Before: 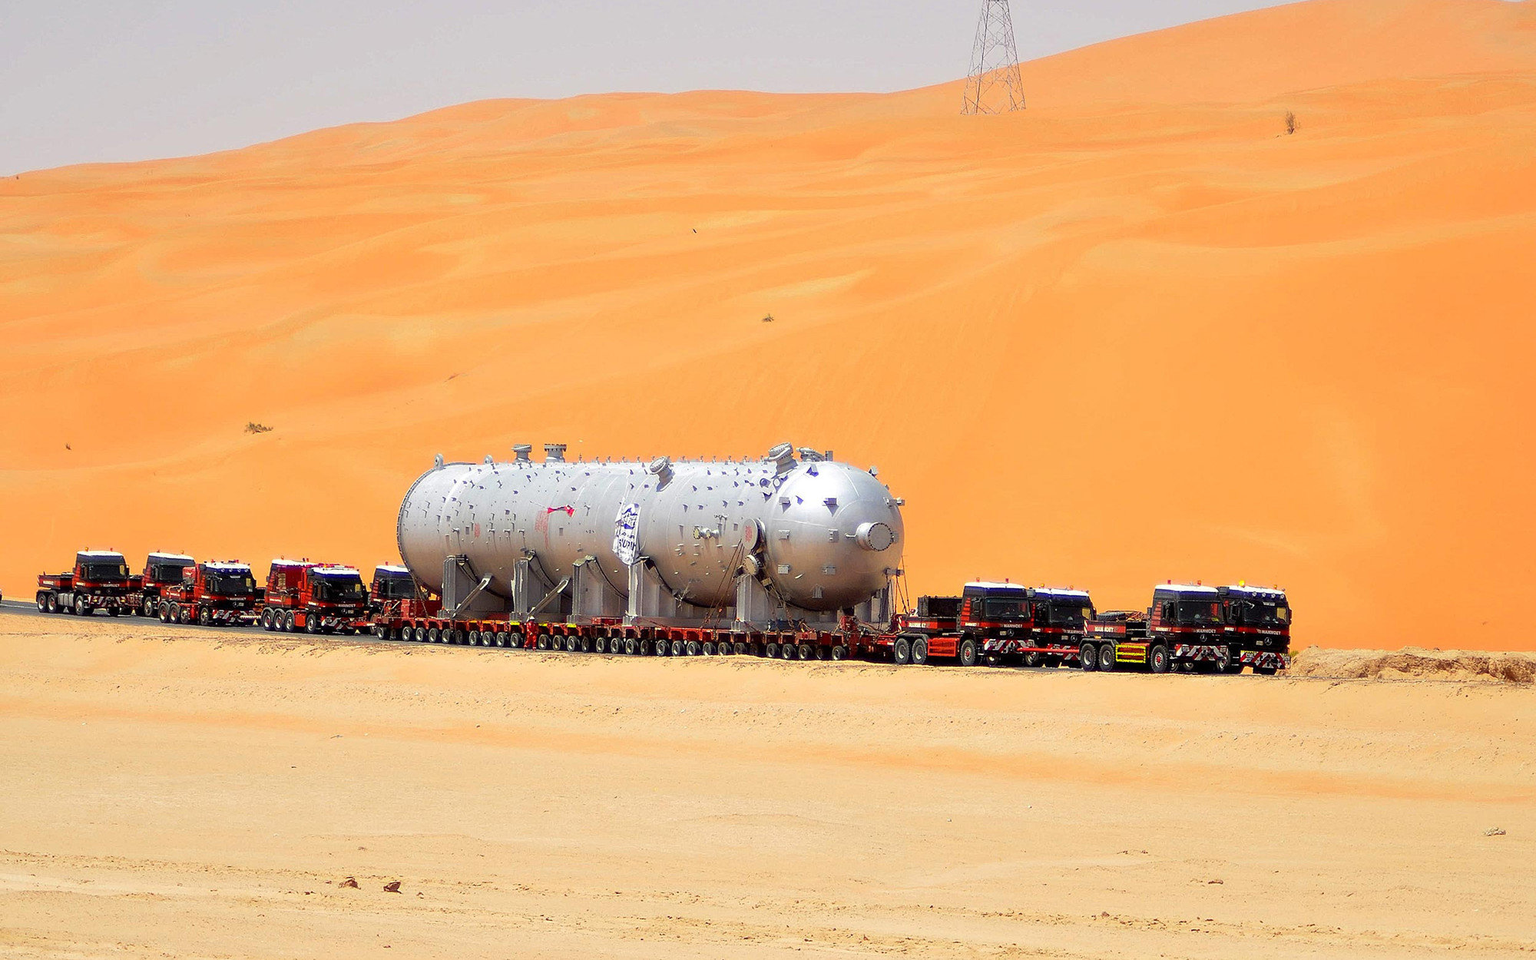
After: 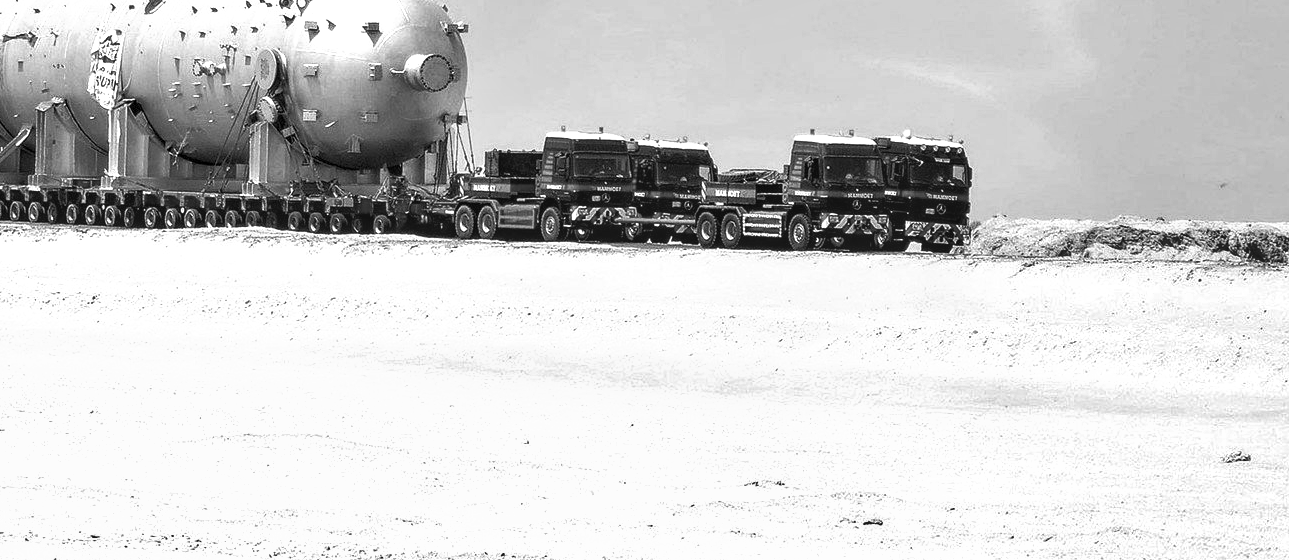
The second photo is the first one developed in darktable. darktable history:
exposure: black level correction 0, exposure 0.7 EV, compensate exposure bias true, compensate highlight preservation false
crop and rotate: left 35.509%, top 50.238%, bottom 4.934%
local contrast: on, module defaults
shadows and highlights: soften with gaussian
monochrome: a -6.99, b 35.61, size 1.4
